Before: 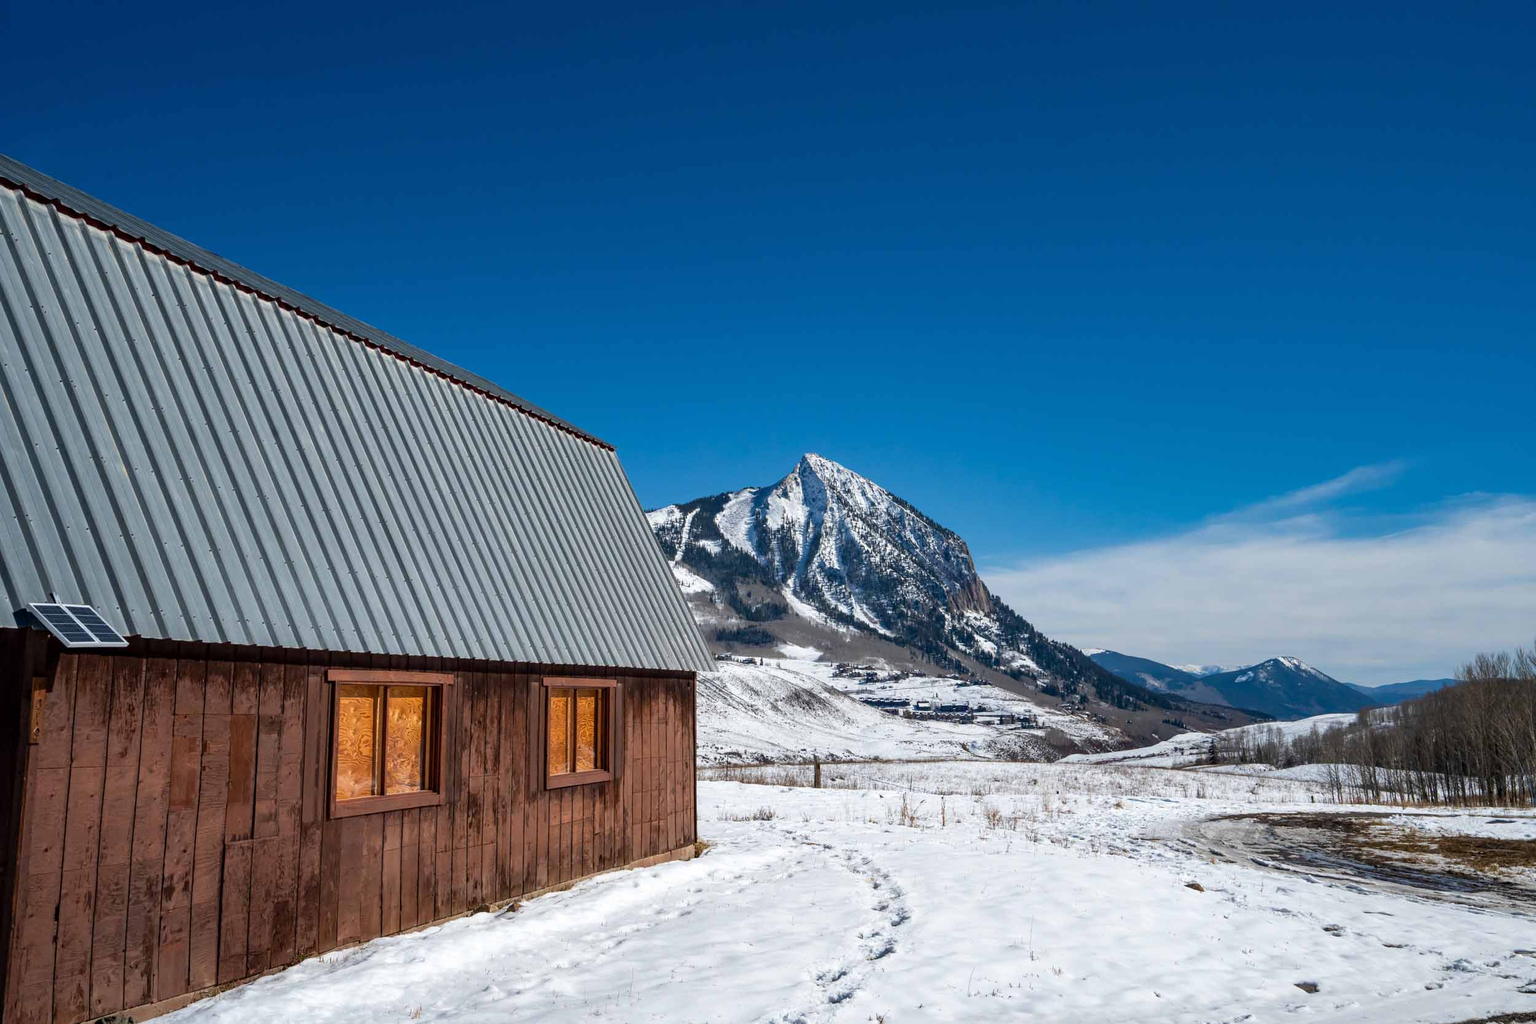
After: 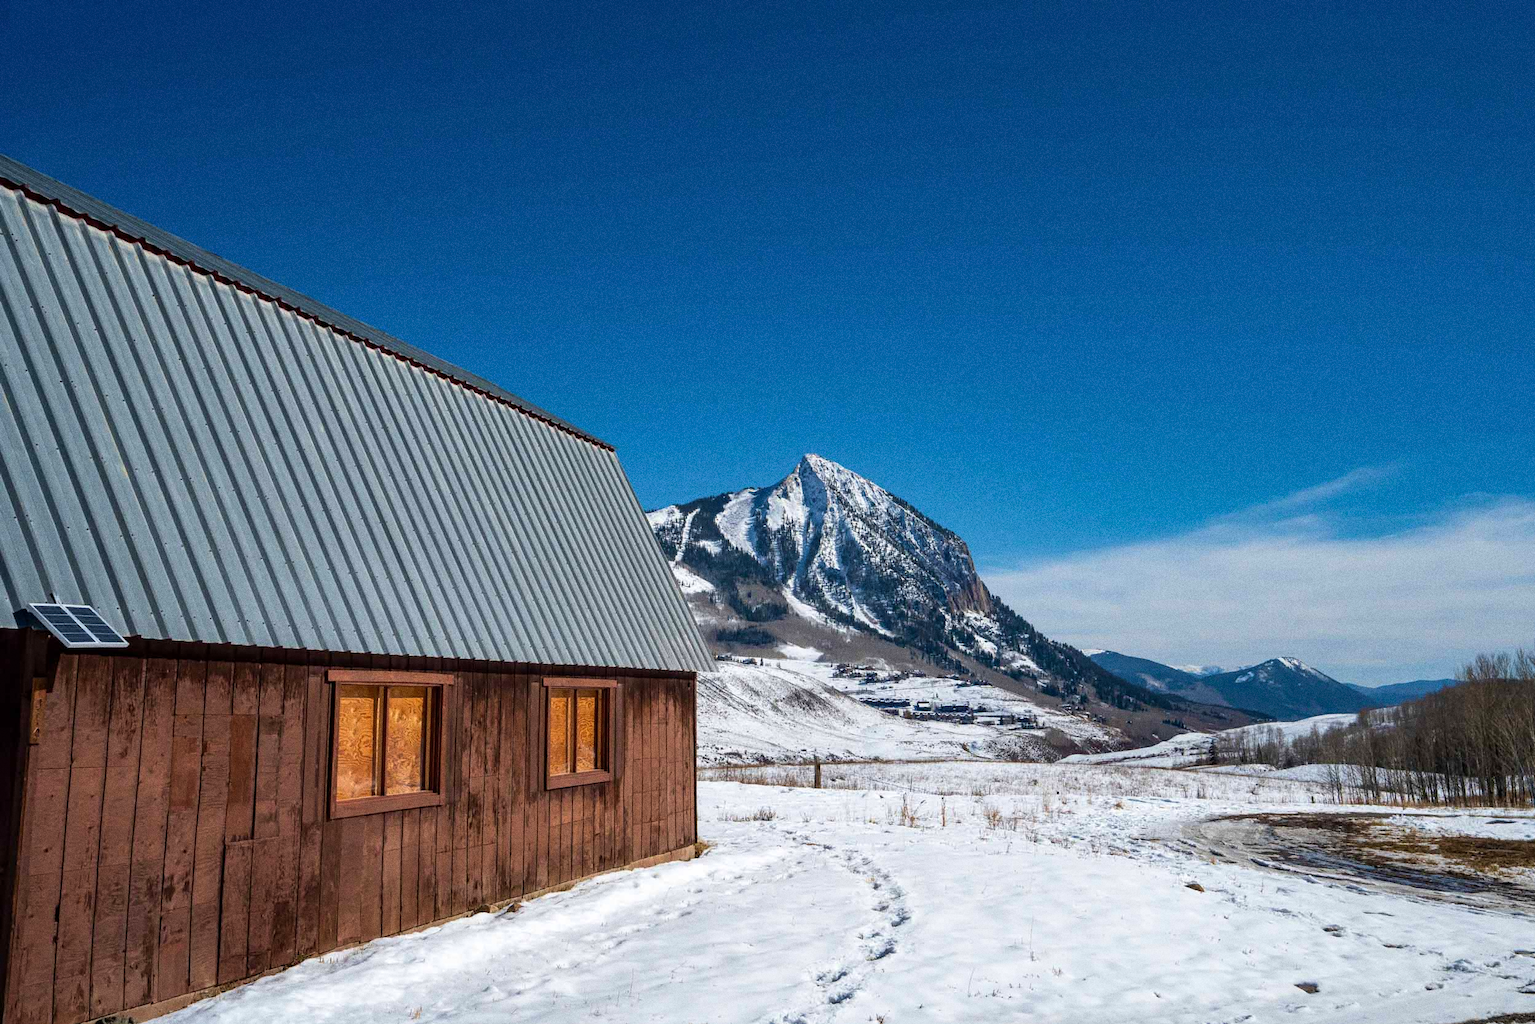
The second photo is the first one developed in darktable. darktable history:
velvia: on, module defaults
grain: coarseness 0.09 ISO, strength 40%
